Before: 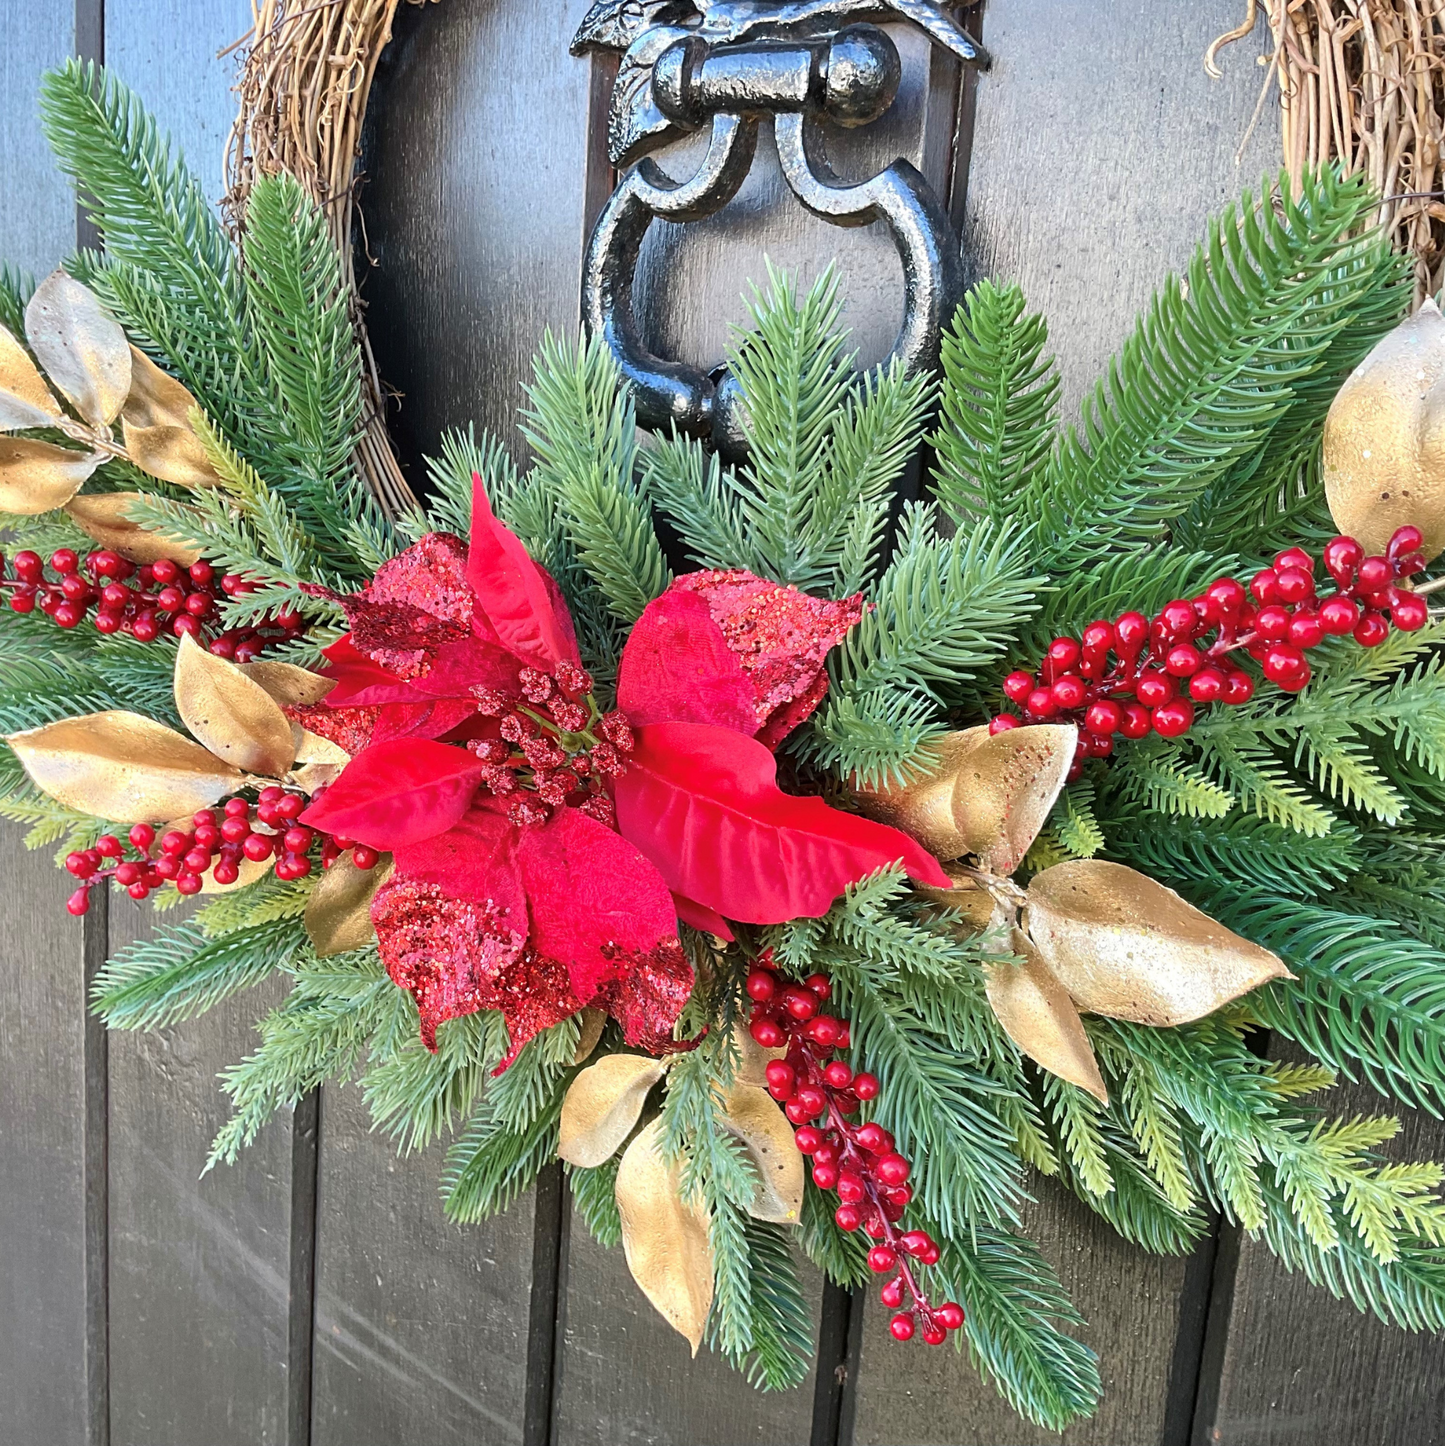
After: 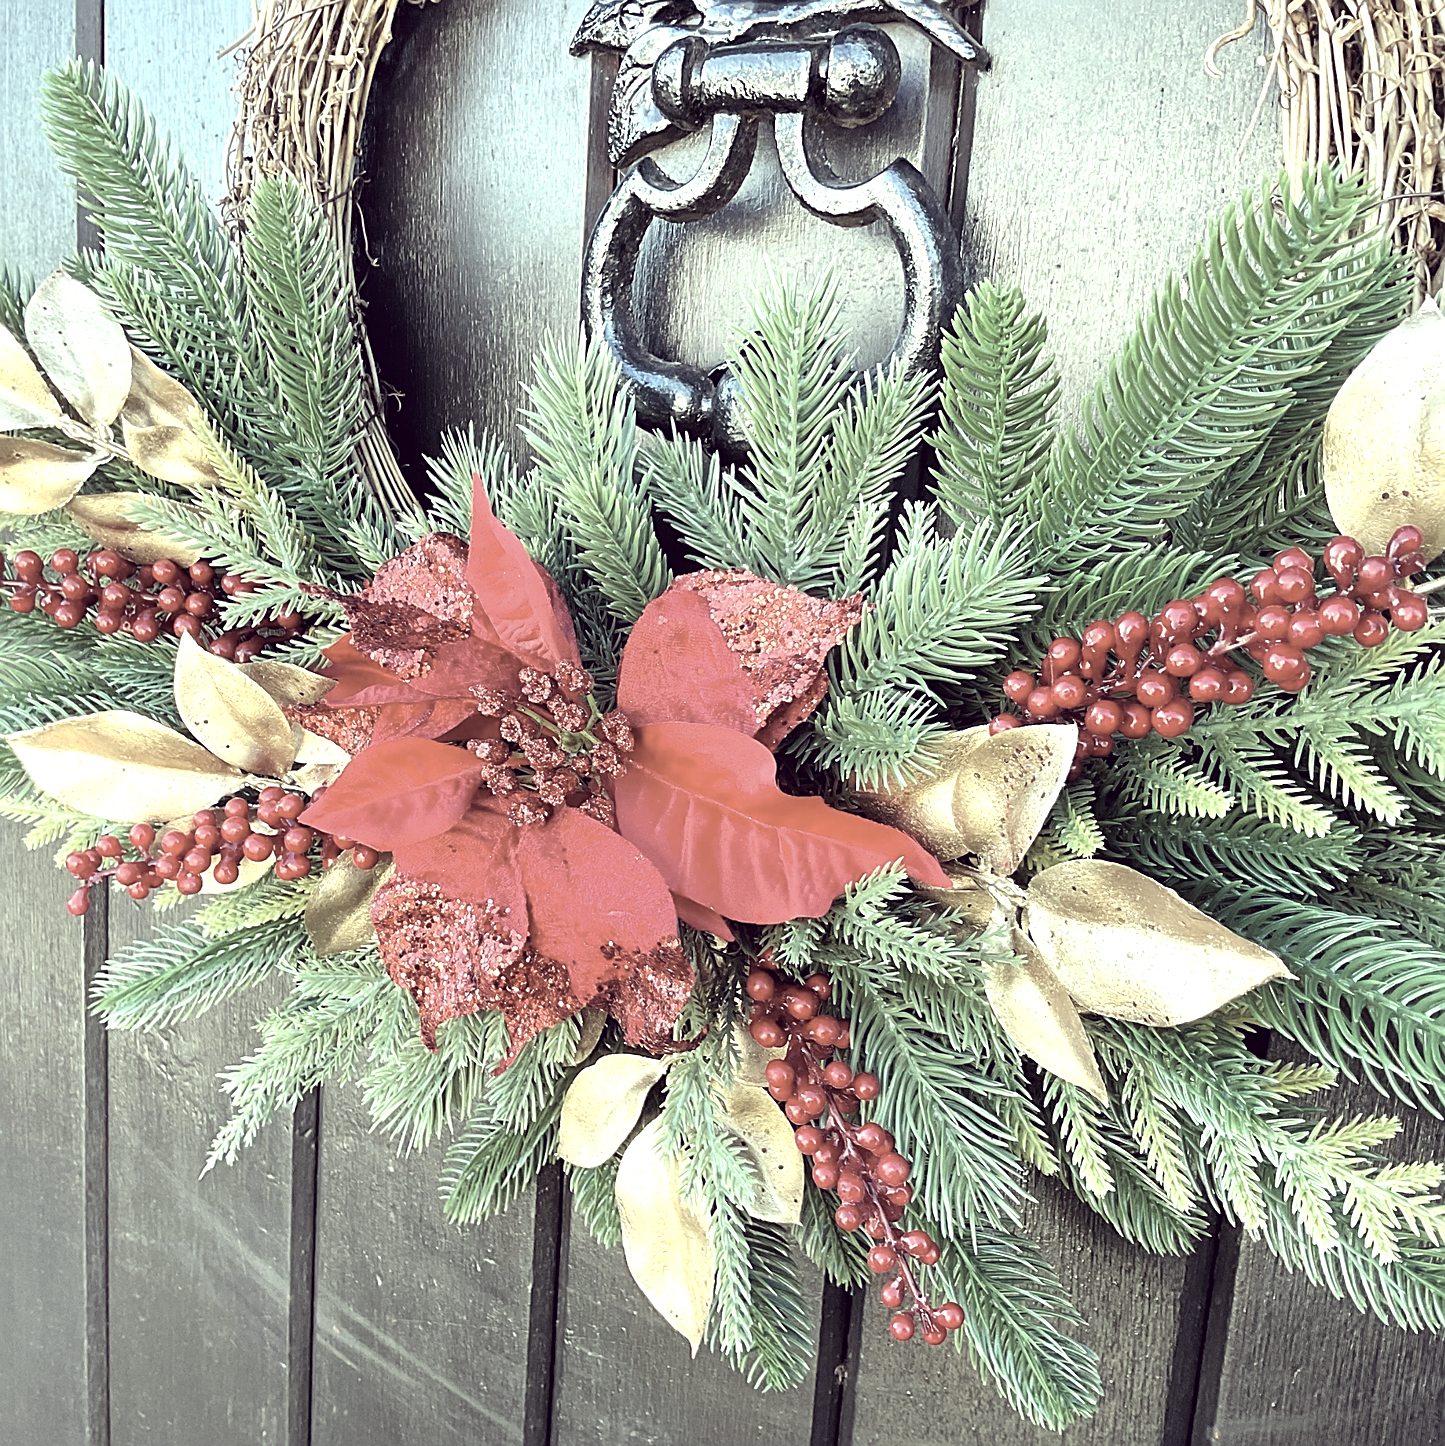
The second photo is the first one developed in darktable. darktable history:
sharpen: on, module defaults
color correction: highlights a* -20.54, highlights b* 21.01, shadows a* 20.01, shadows b* -20.81, saturation 0.425
tone equalizer: -8 EV -0.74 EV, -7 EV -0.731 EV, -6 EV -0.63 EV, -5 EV -0.404 EV, -3 EV 0.378 EV, -2 EV 0.6 EV, -1 EV 0.7 EV, +0 EV 0.75 EV
